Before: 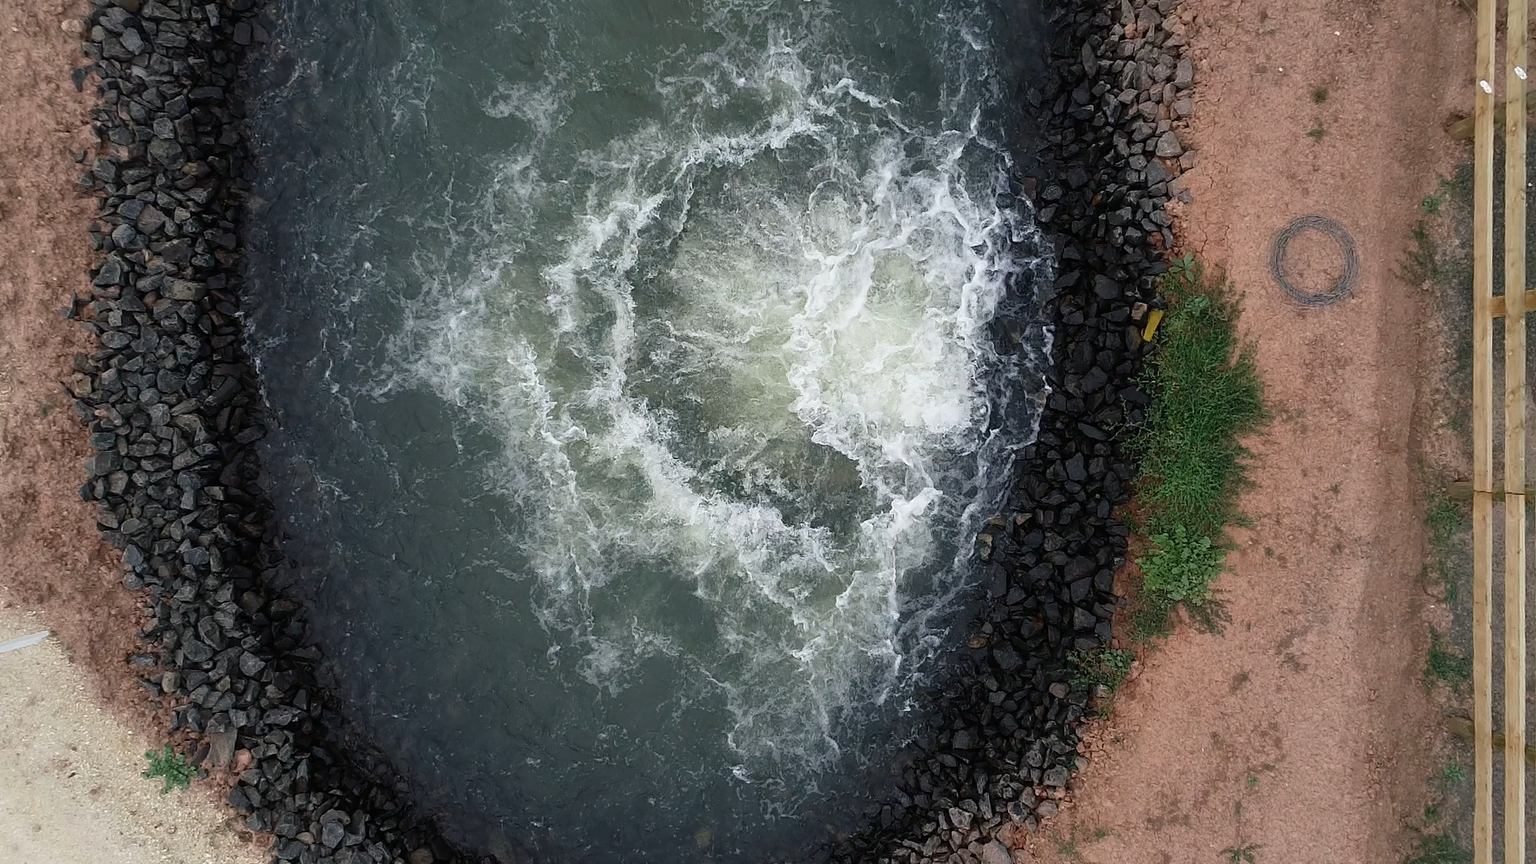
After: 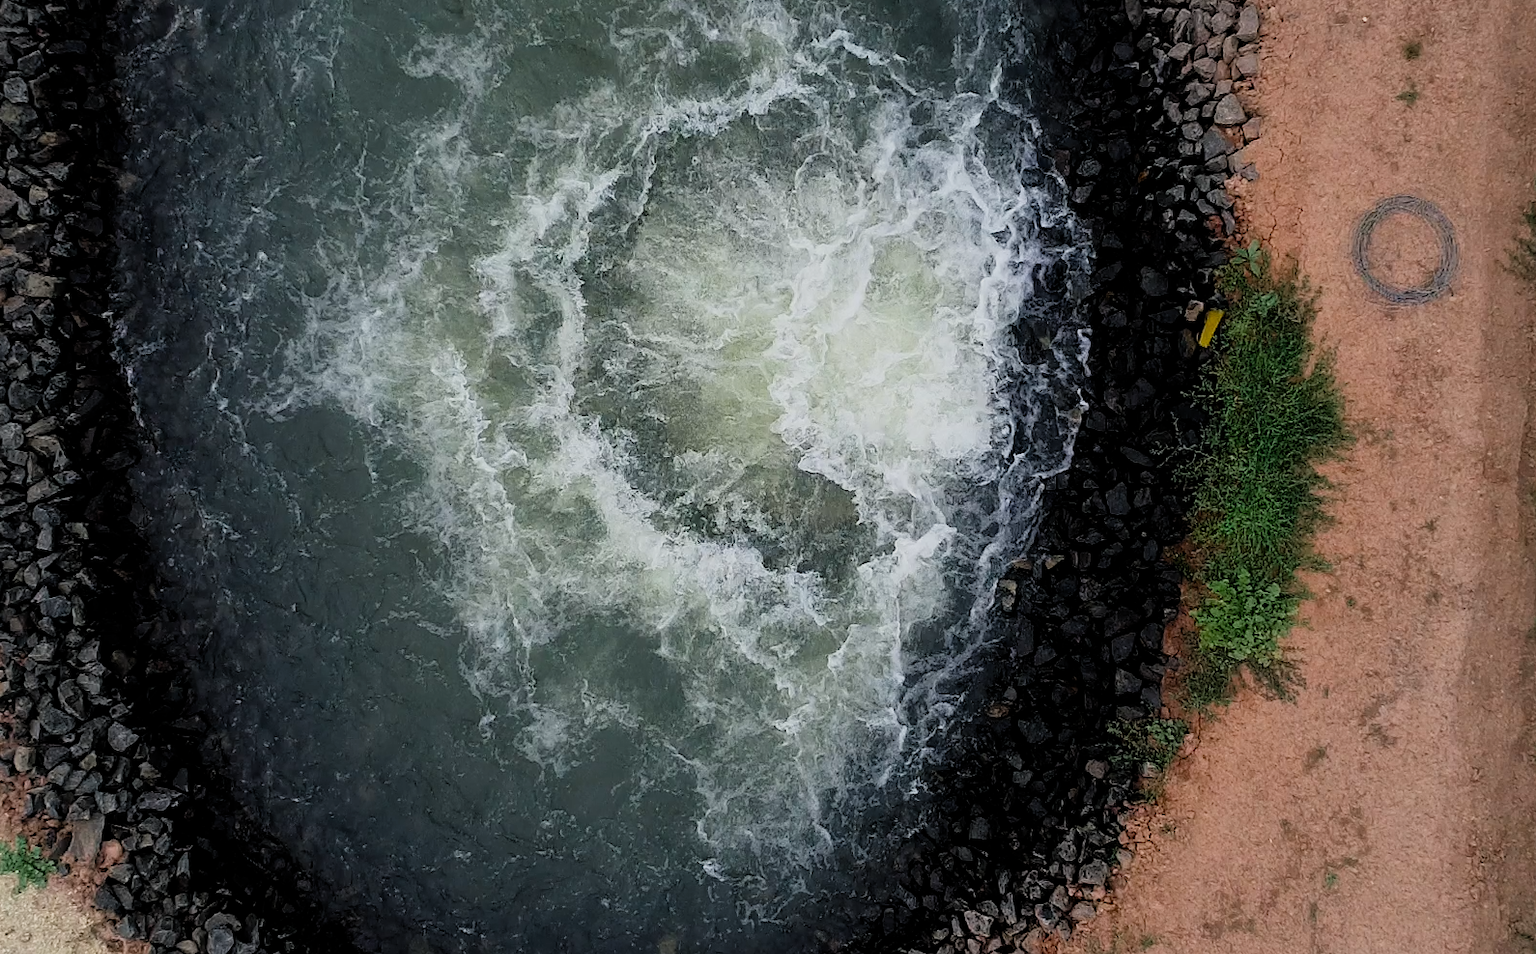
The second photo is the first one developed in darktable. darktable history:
crop: left 9.807%, top 6.259%, right 7.334%, bottom 2.177%
filmic rgb: black relative exposure -7.6 EV, white relative exposure 4.64 EV, threshold 3 EV, target black luminance 0%, hardness 3.55, latitude 50.51%, contrast 1.033, highlights saturation mix 10%, shadows ↔ highlights balance -0.198%, color science v4 (2020), enable highlight reconstruction true
